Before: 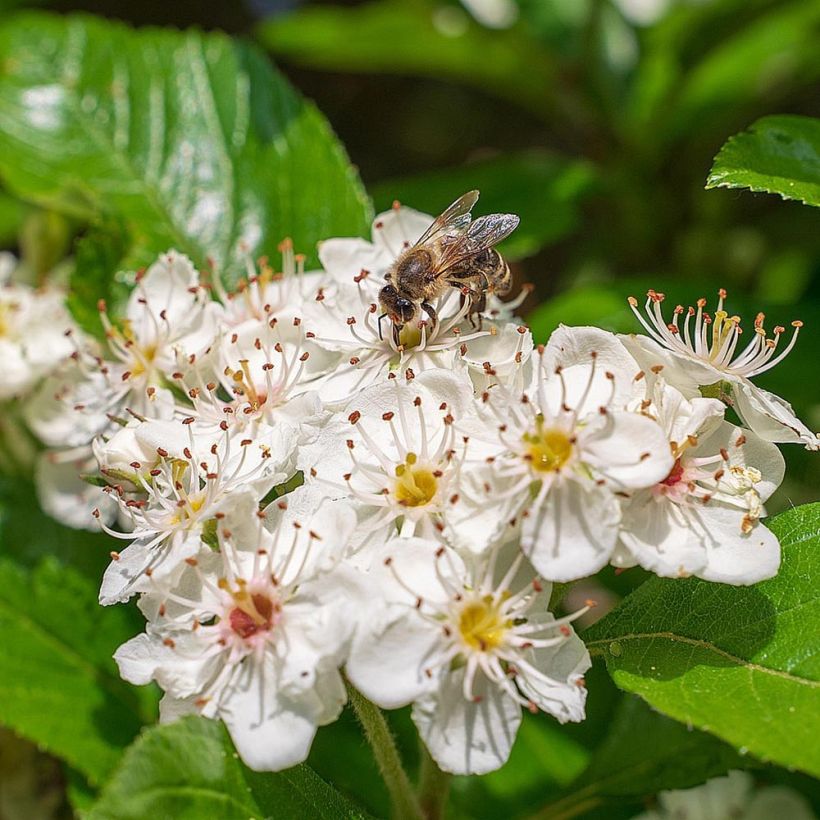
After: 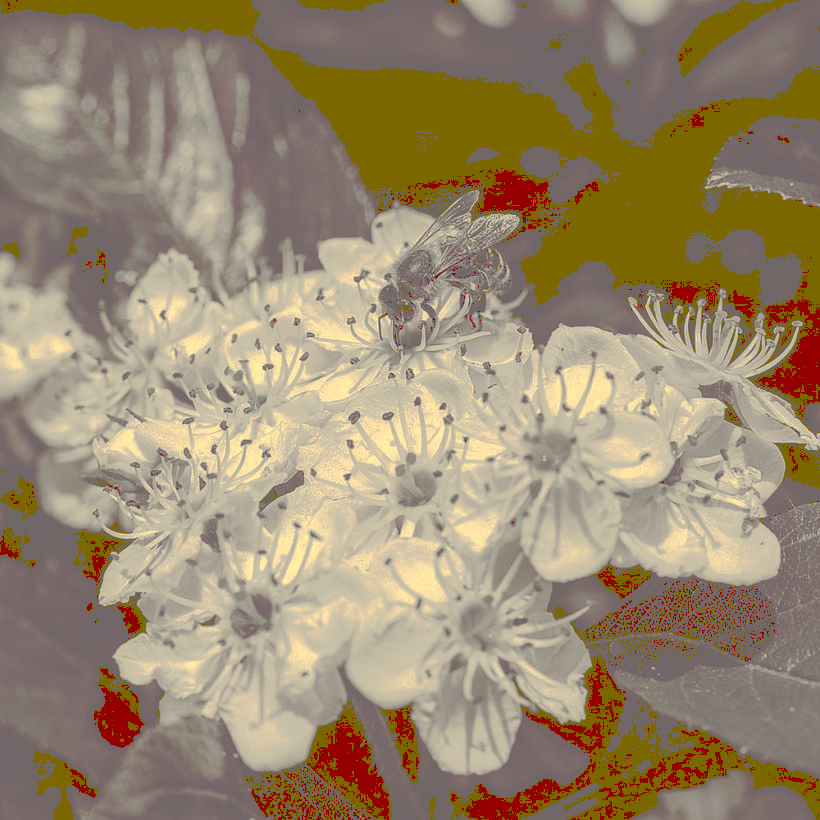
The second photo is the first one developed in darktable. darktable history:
tone curve: curves: ch0 [(0, 0) (0.003, 0.439) (0.011, 0.439) (0.025, 0.439) (0.044, 0.439) (0.069, 0.439) (0.1, 0.439) (0.136, 0.44) (0.177, 0.444) (0.224, 0.45) (0.277, 0.462) (0.335, 0.487) (0.399, 0.528) (0.468, 0.577) (0.543, 0.621) (0.623, 0.669) (0.709, 0.715) (0.801, 0.764) (0.898, 0.804) (1, 1)], preserve colors none
color look up table: target L [91, 82.28, 80.27, 82.5, 67.72, 47.35, 52.4, 38.05, 32.52, 38.05, 11.09, 18.39, 75.91, 74.64, 61.67, 67.76, 55.56, 38.89, 53.73, 40.45, 32.52, 37.54, 39.22, 9.992, 11.16, 10.32, 99.42, 85.11, 88.13, 77.23, 80.8, 85.84, 87.95, 64.13, 57.9, 41.17, 41.95, 46.06, 29.85, 18.39, 41.98, 24.11, 9.104, 88.85, 85.84, 85.11, 55.56, 42.41, 21.33], target a [0.11, 0.128, 1.094, 1.274, 1.763, 3.195, 4.395, 4.93, 7.549, 4.93, 47.49, 26.42, 0.84, 1.89, 1.696, 1.99, 3.324, 4.656, 3.336, 4.187, 7.549, 4.197, 4.195, 45.39, 47.63, 46.03, -0.412, -0.45, 0.036, 0.349, 0.103, -0.453, -0.758, 1.749, 2.955, 3.575, 3.179, 3.692, 8.648, 26.42, 3.315, 16.88, 43.68, -0.027, -0.453, -0.45, 3.324, 3.32, 21.98], target b [33.31, 26.44, 24.66, 25.72, 17.63, 8.93, 11.83, 7.248, 13.11, 7.248, 18.26, 30.83, 21.74, 20.91, 15.38, 16.73, 12.76, 6.937, 11.78, 6.672, 13.11, 7.563, 6.739, 16.38, 18.37, 16.94, 45.68, 28.48, 30.82, 23.23, 25.4, 28.45, 30.55, 15.78, 13.58, 7.089, 8.313, 8.465, 15.4, 30.83, 7.629, 40.67, 14.86, 30.87, 28.45, 28.48, 12.76, 7.057, 35.88], num patches 49
